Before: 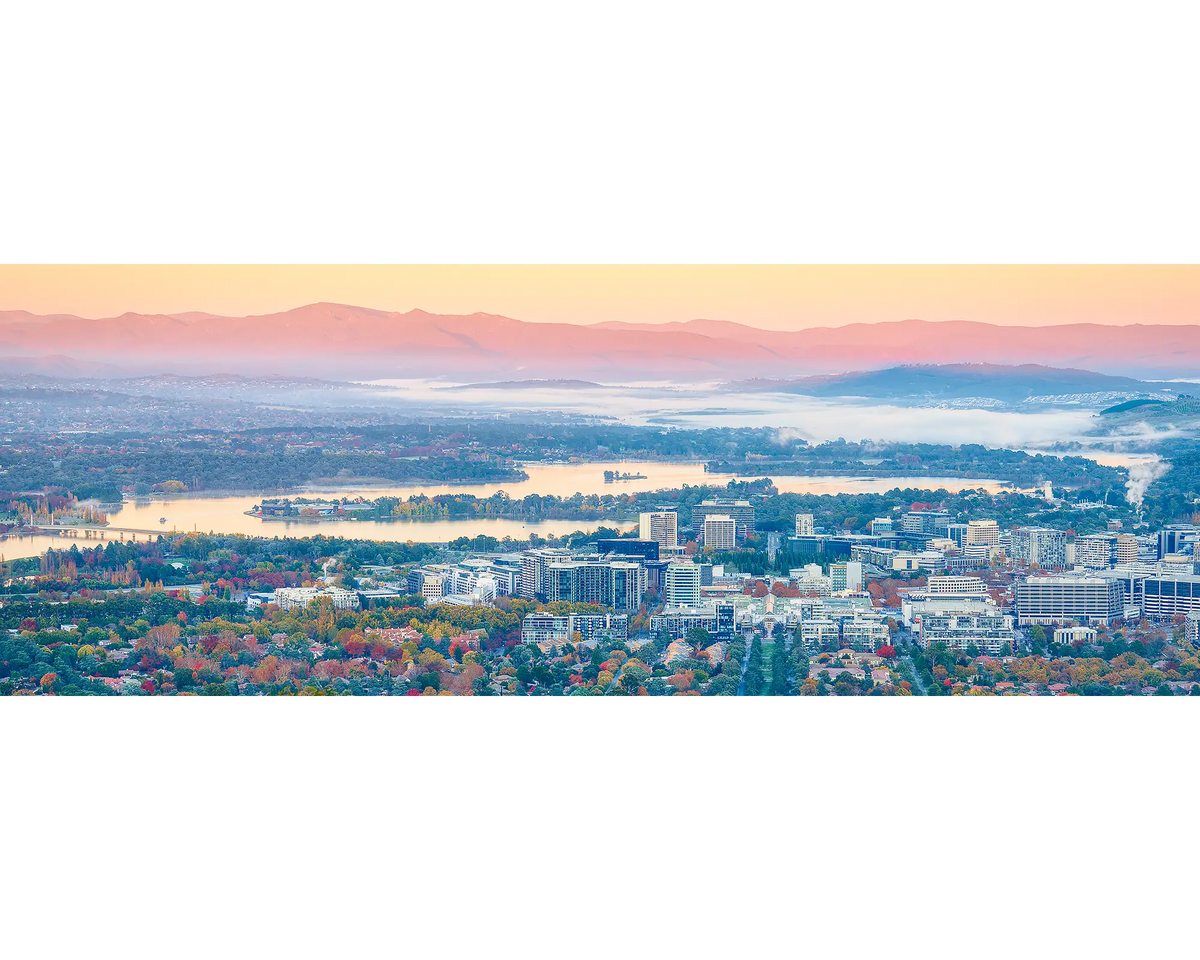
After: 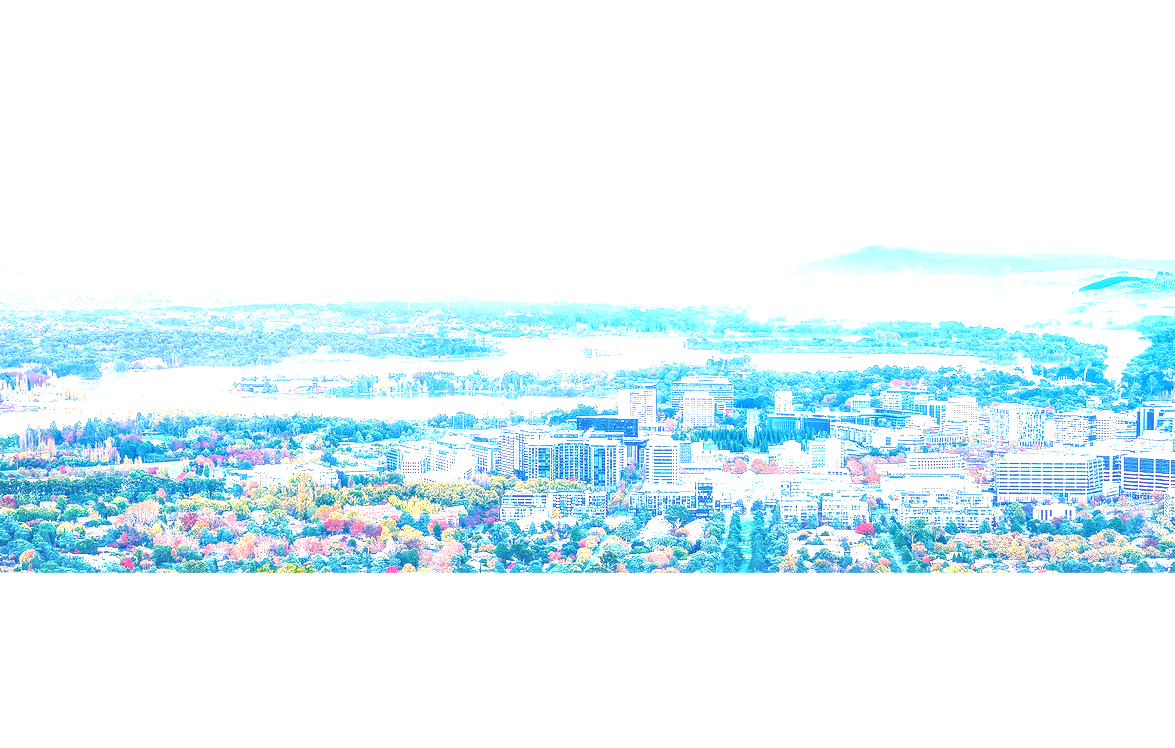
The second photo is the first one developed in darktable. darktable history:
local contrast: detail 130%
crop and rotate: left 1.814%, top 12.818%, right 0.25%, bottom 9.225%
exposure: black level correction 0.001, exposure 1.822 EV, compensate exposure bias true, compensate highlight preservation false
